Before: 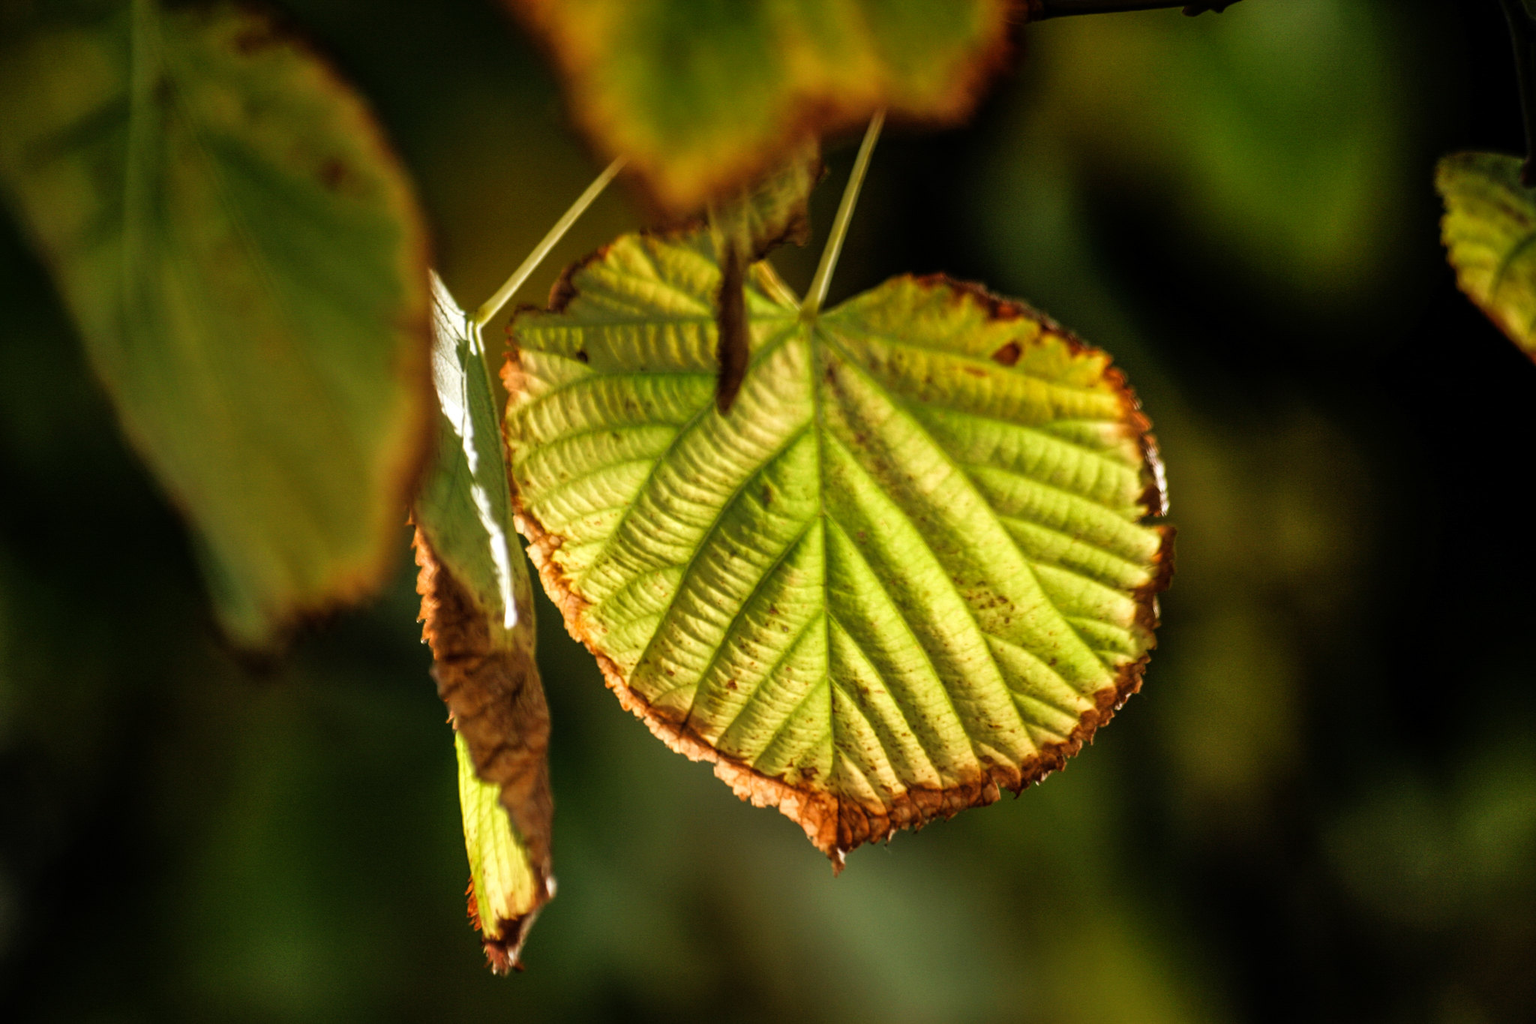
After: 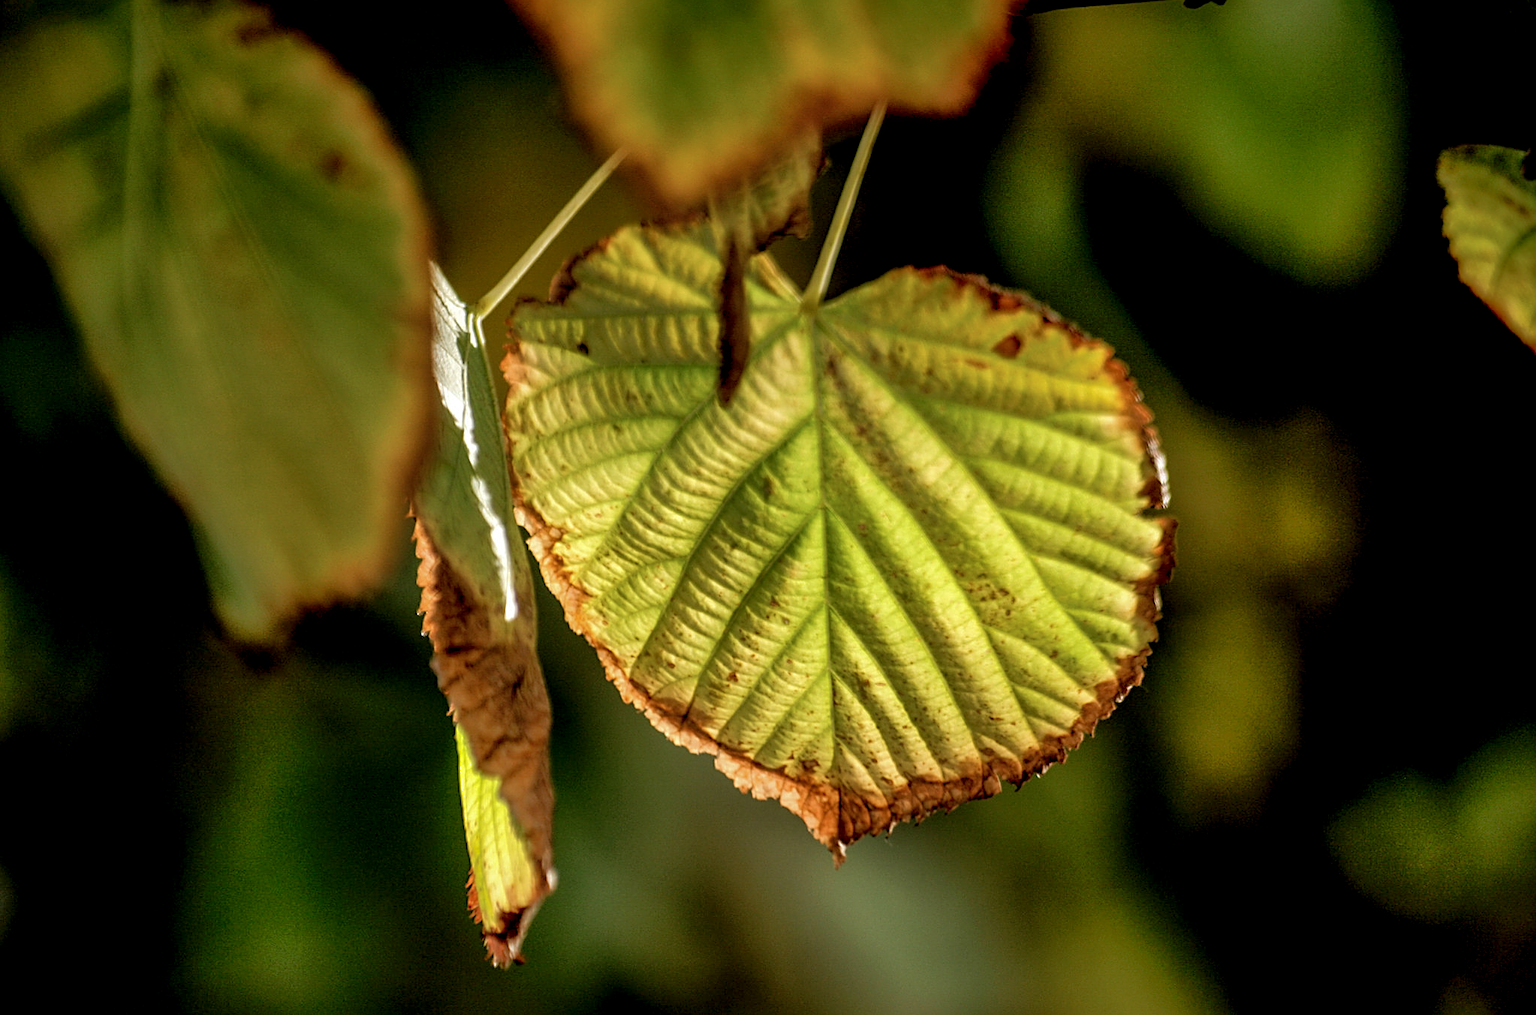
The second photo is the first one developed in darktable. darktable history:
contrast brightness saturation: saturation -0.157
exposure: black level correction 0.007, compensate highlight preservation false
shadows and highlights: on, module defaults
crop: top 0.818%, right 0.094%
sharpen: on, module defaults
